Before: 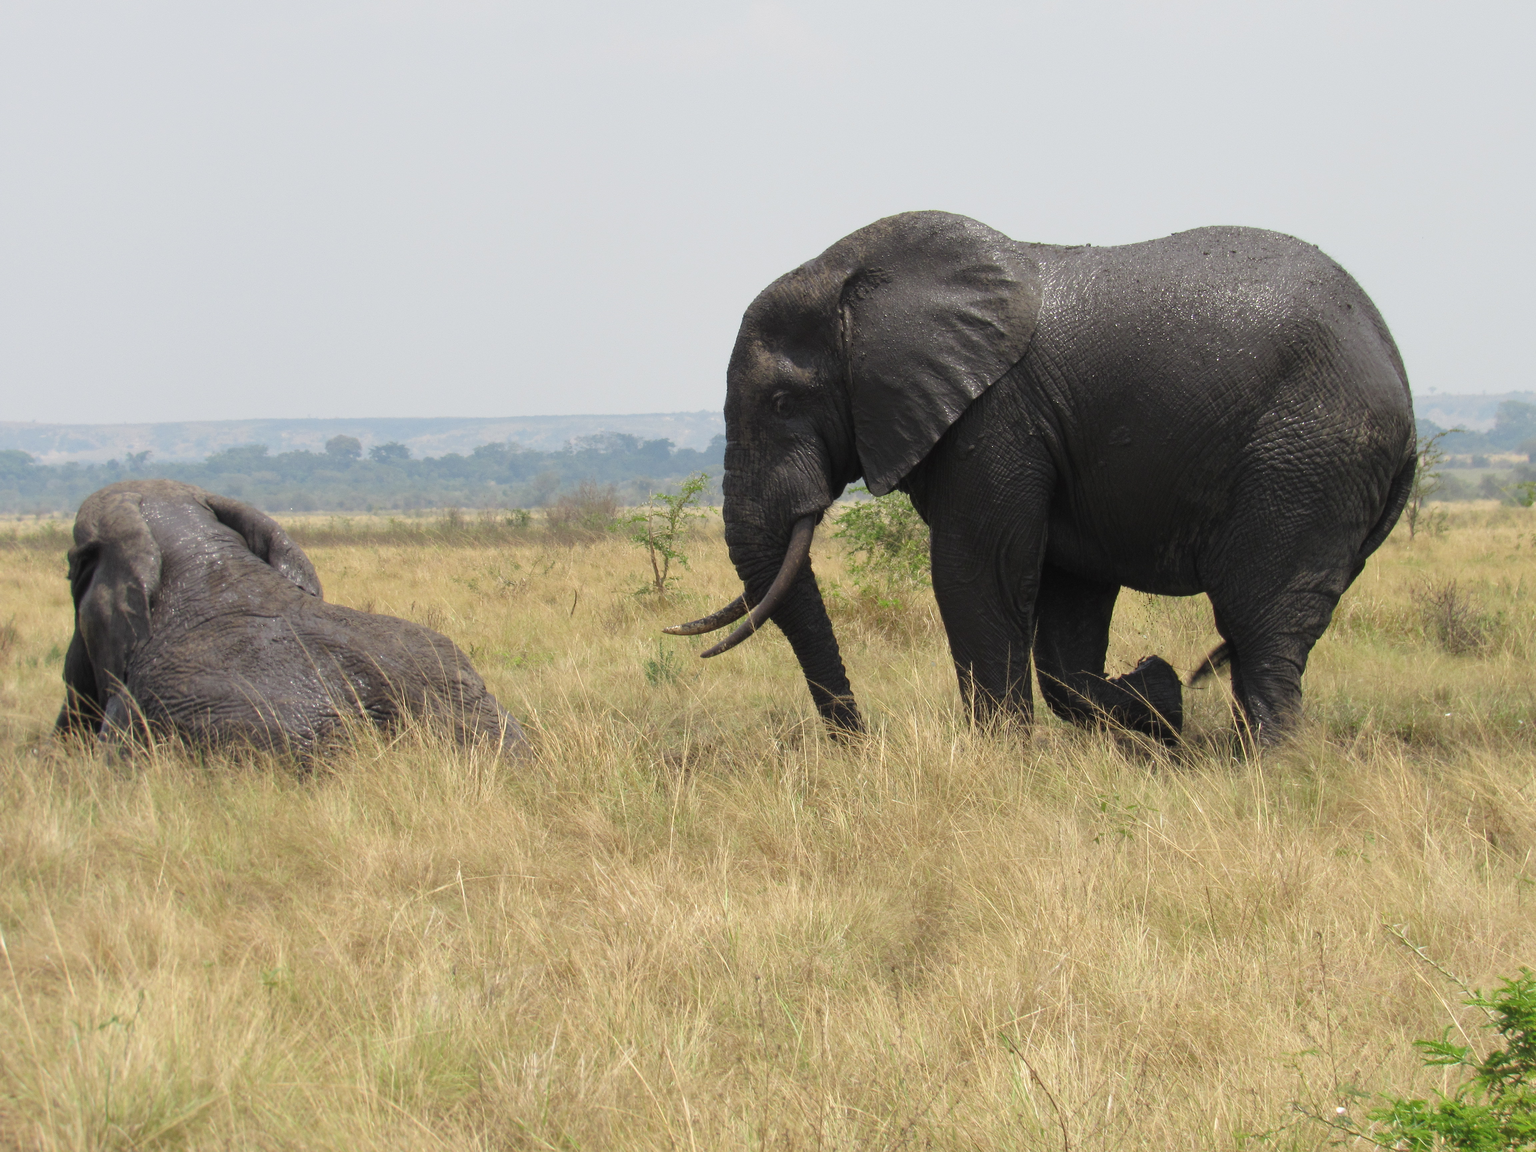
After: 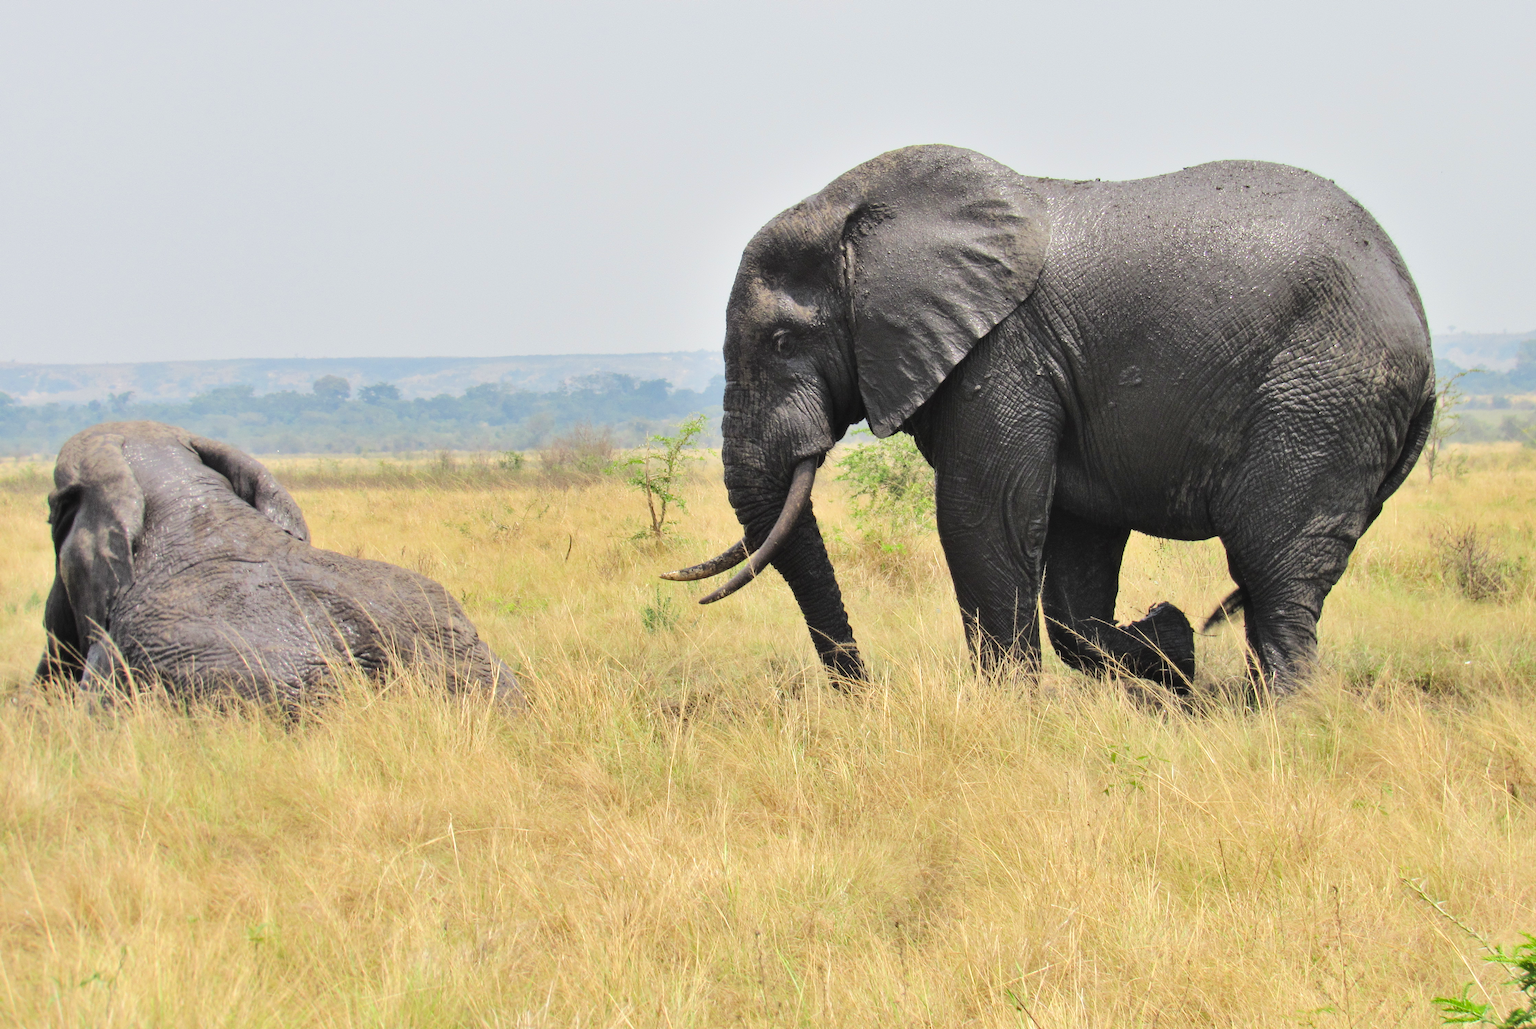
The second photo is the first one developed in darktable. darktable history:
tone equalizer: -7 EV 0.159 EV, -6 EV 0.577 EV, -5 EV 1.17 EV, -4 EV 1.33 EV, -3 EV 1.14 EV, -2 EV 0.6 EV, -1 EV 0.166 EV, edges refinement/feathering 500, mask exposure compensation -1.57 EV, preserve details no
shadows and highlights: shadows 61.06, soften with gaussian
crop: left 1.403%, top 6.157%, right 1.356%, bottom 6.979%
